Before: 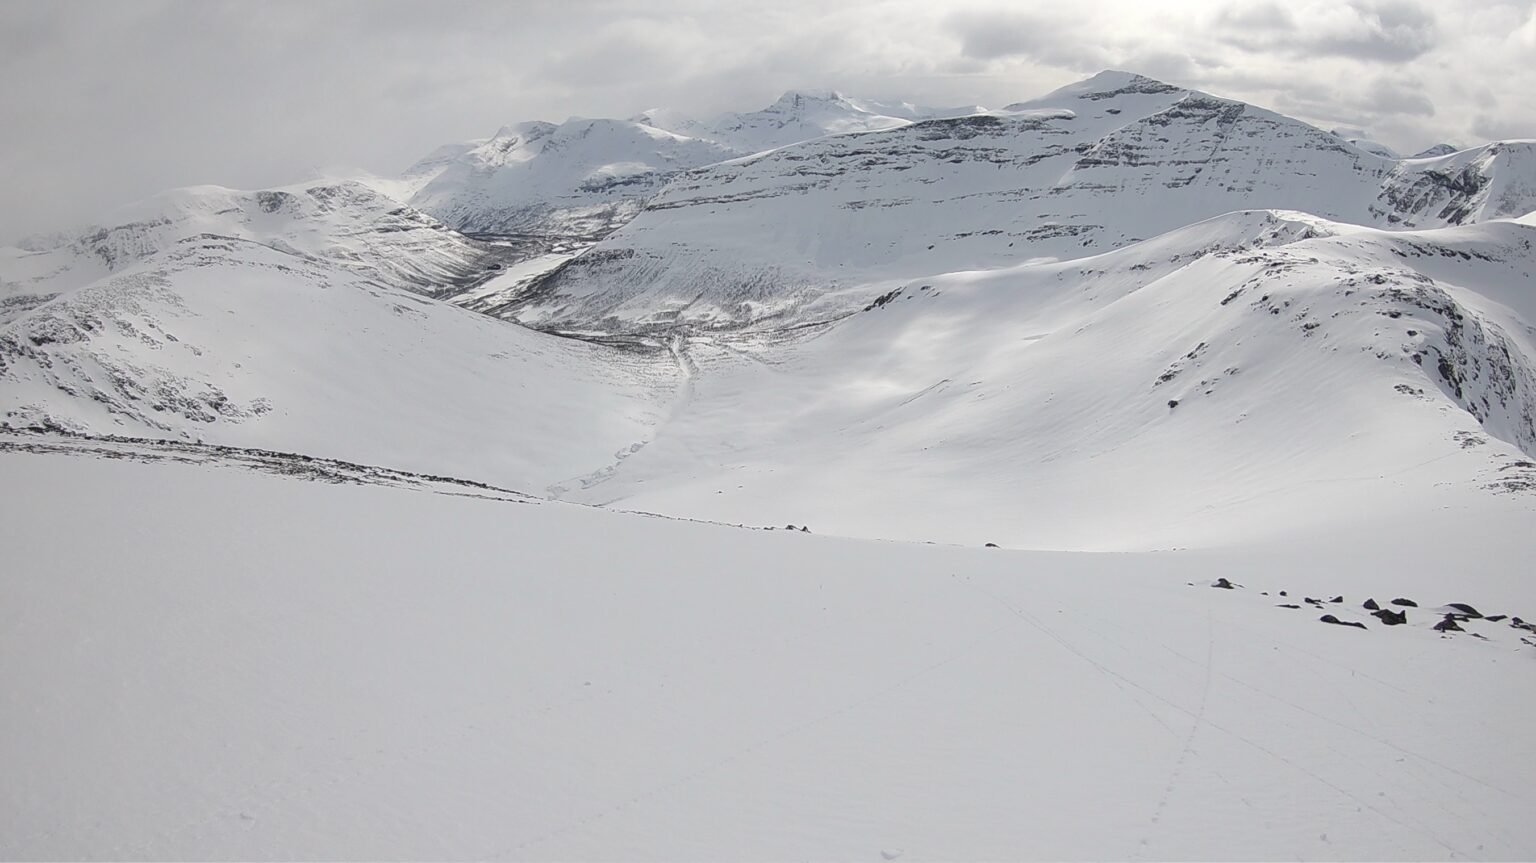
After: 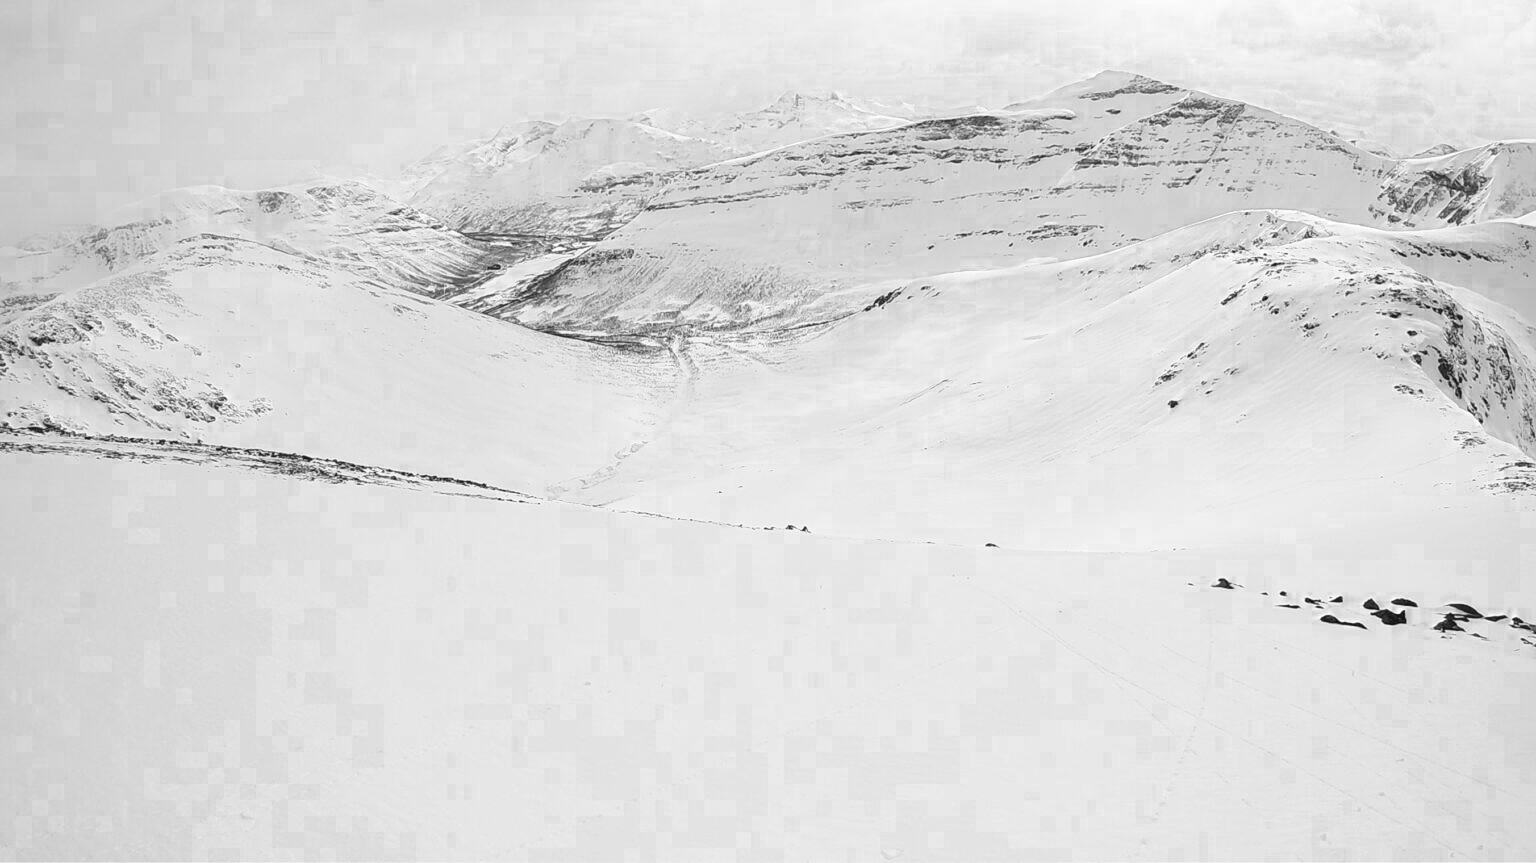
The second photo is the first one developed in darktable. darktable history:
color zones: curves: ch0 [(0.287, 0.048) (0.493, 0.484) (0.737, 0.816)]; ch1 [(0, 0) (0.143, 0) (0.286, 0) (0.429, 0) (0.571, 0) (0.714, 0) (0.857, 0)], mix 40.81%
tone curve: curves: ch0 [(0, 0.024) (0.049, 0.038) (0.176, 0.162) (0.311, 0.337) (0.416, 0.471) (0.565, 0.658) (0.817, 0.911) (1, 1)]; ch1 [(0, 0) (0.339, 0.358) (0.445, 0.439) (0.476, 0.47) (0.504, 0.504) (0.53, 0.511) (0.557, 0.558) (0.627, 0.664) (0.728, 0.786) (1, 1)]; ch2 [(0, 0) (0.327, 0.324) (0.417, 0.44) (0.46, 0.453) (0.502, 0.504) (0.526, 0.52) (0.549, 0.561) (0.619, 0.657) (0.76, 0.765) (1, 1)], preserve colors none
